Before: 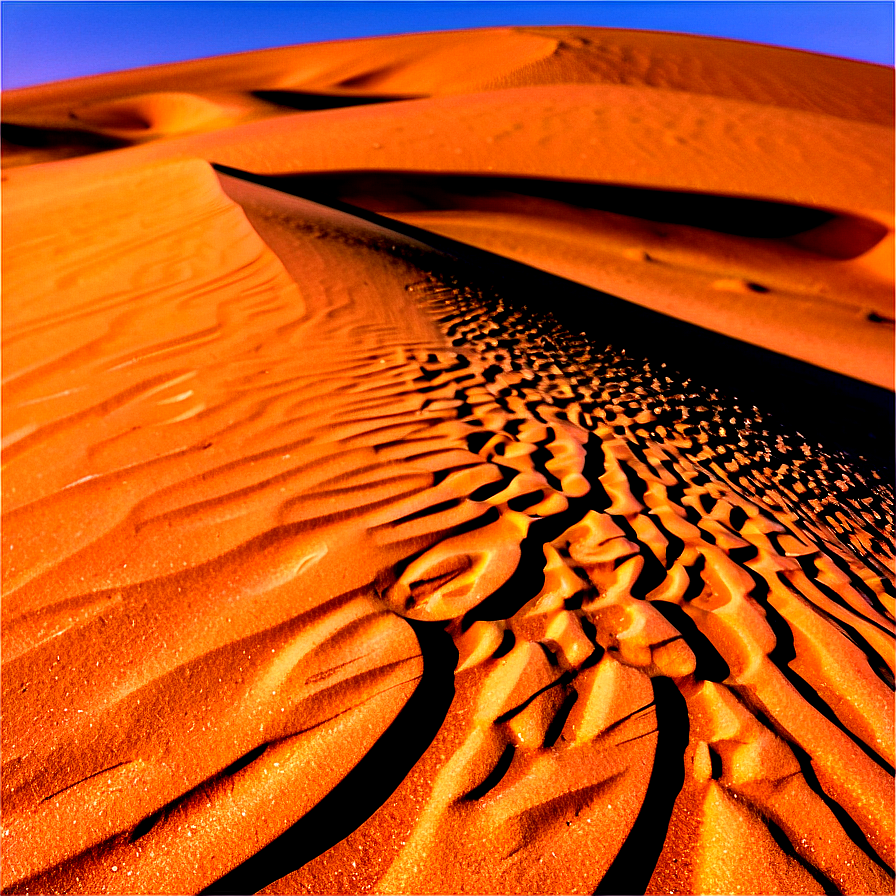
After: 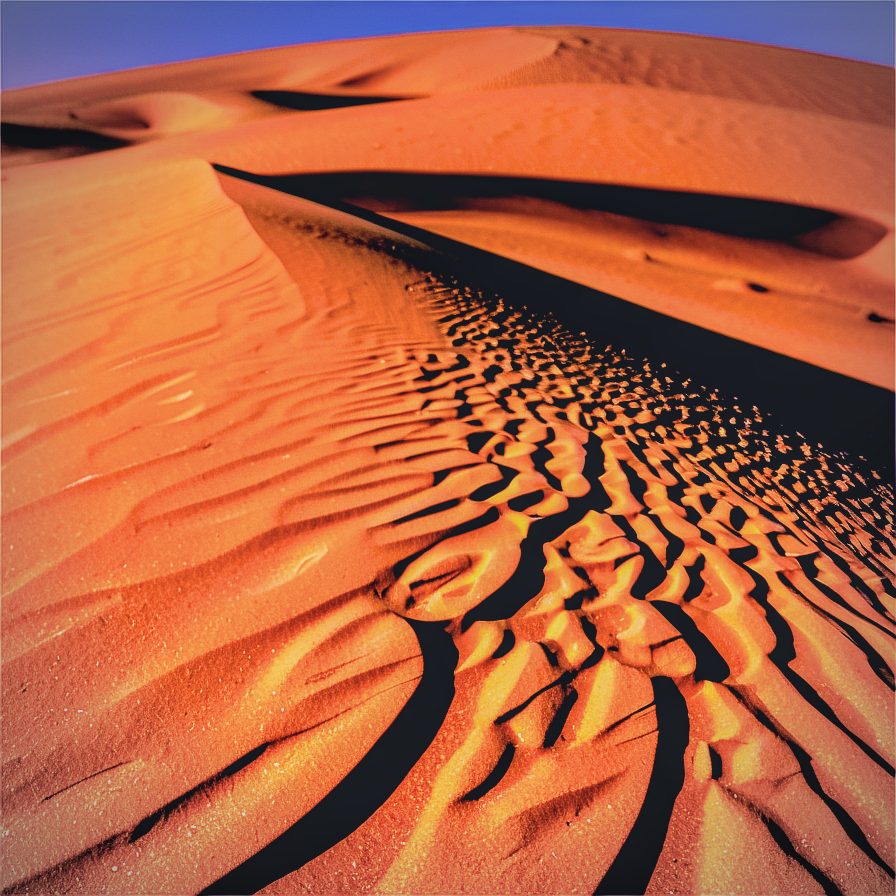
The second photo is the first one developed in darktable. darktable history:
color correction: highlights a* 0.504, highlights b* 2.66, shadows a* -0.944, shadows b* -4.37
vignetting: fall-off radius 61.03%, unbound false
contrast brightness saturation: contrast -0.163, brightness 0.042, saturation -0.139
local contrast: on, module defaults
filmic rgb: black relative exposure -7.65 EV, white relative exposure 4.56 EV, hardness 3.61, color science v6 (2022)
exposure: exposure 0.701 EV, compensate highlight preservation false
color balance rgb: perceptual saturation grading › global saturation 0.456%
